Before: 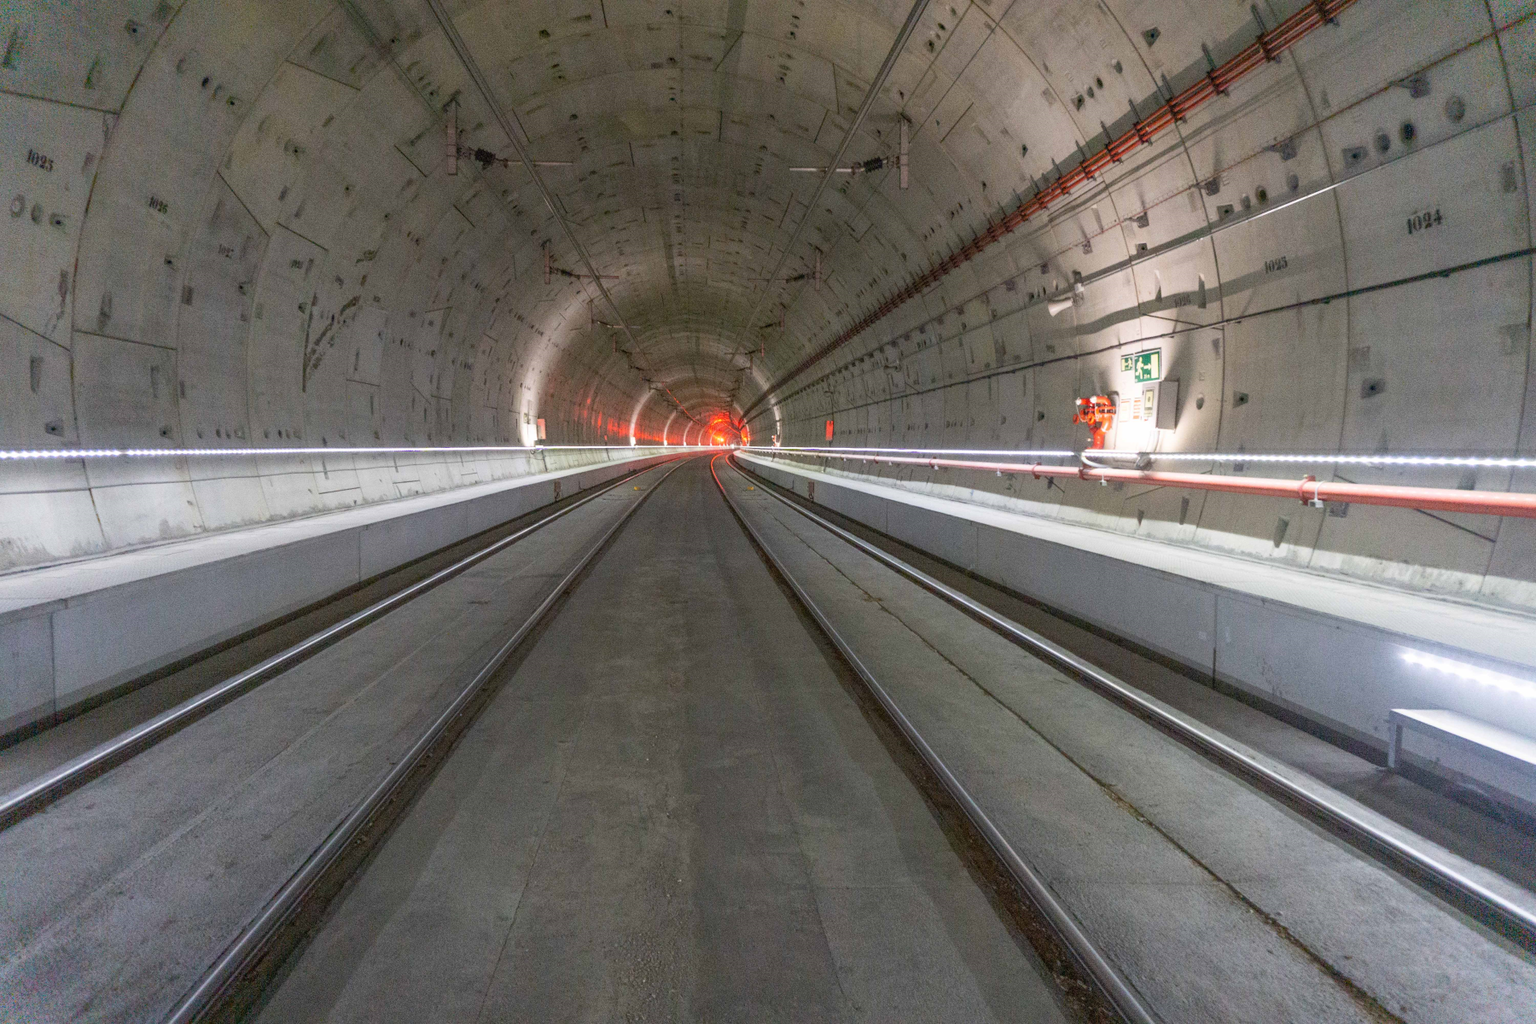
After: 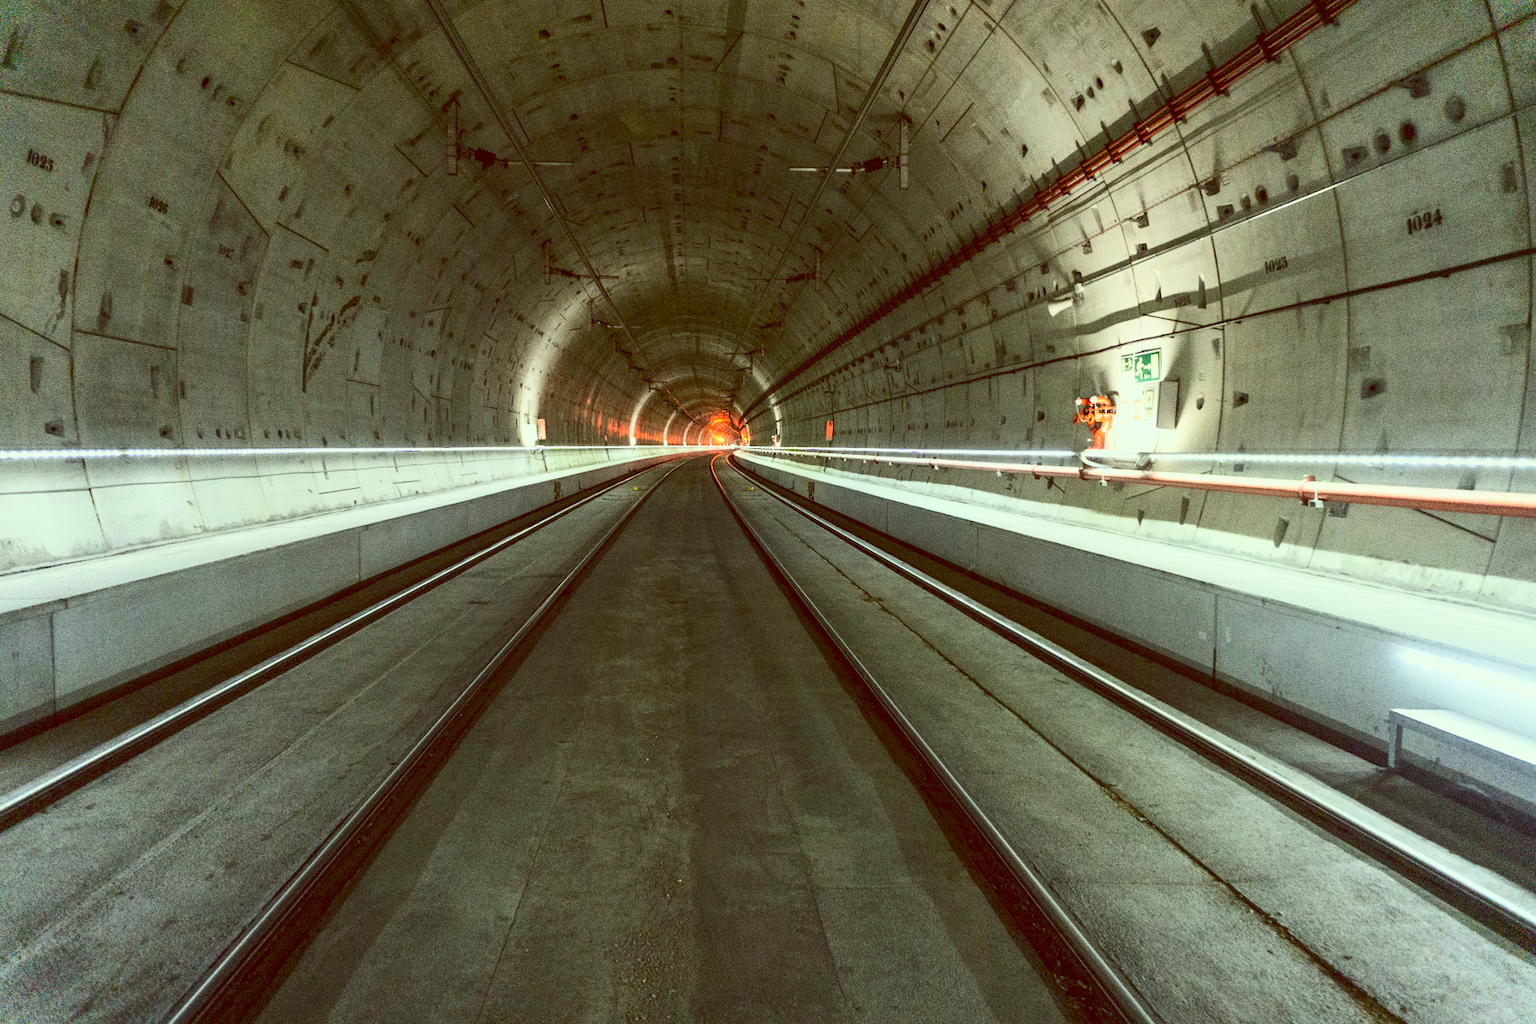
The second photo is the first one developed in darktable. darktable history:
color balance: lift [1, 1.015, 0.987, 0.985], gamma [1, 0.959, 1.042, 0.958], gain [0.927, 0.938, 1.072, 0.928], contrast 1.5%
contrast brightness saturation: contrast 0.39, brightness 0.1
